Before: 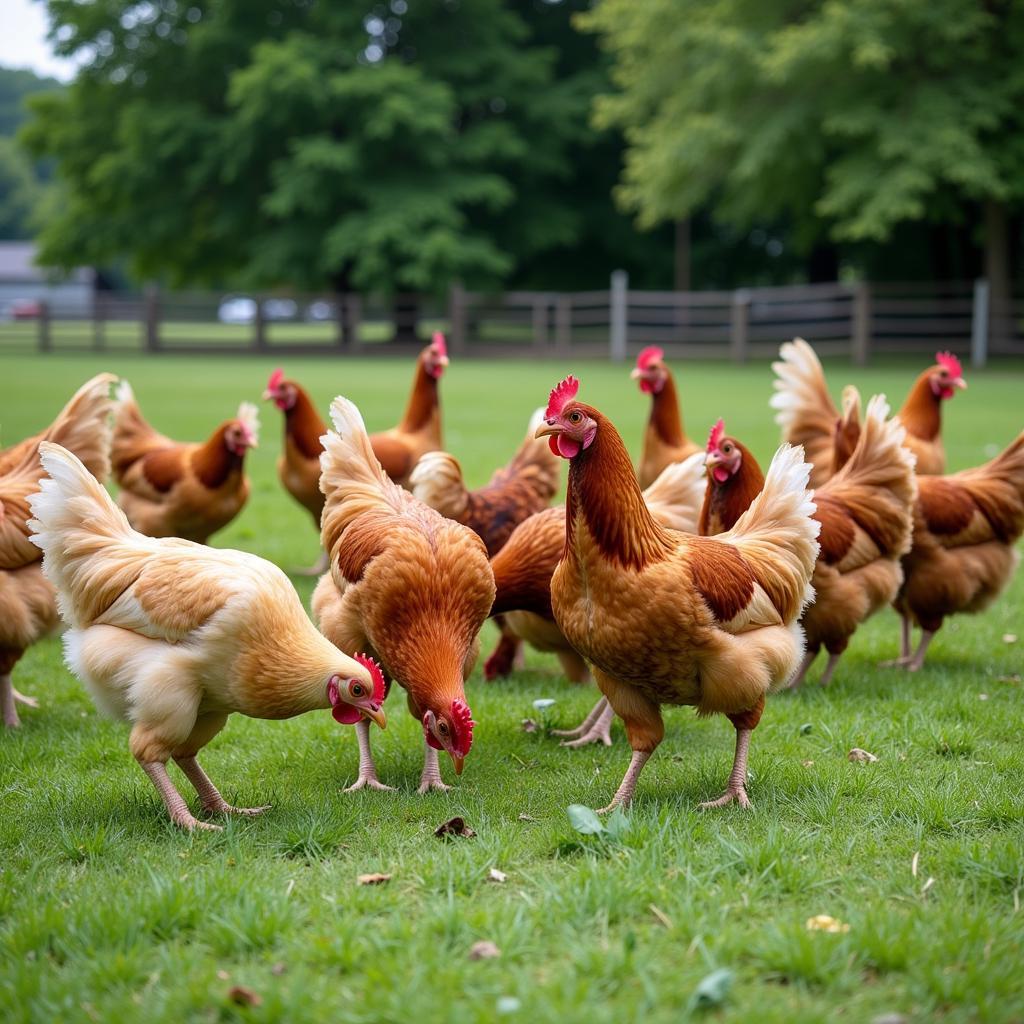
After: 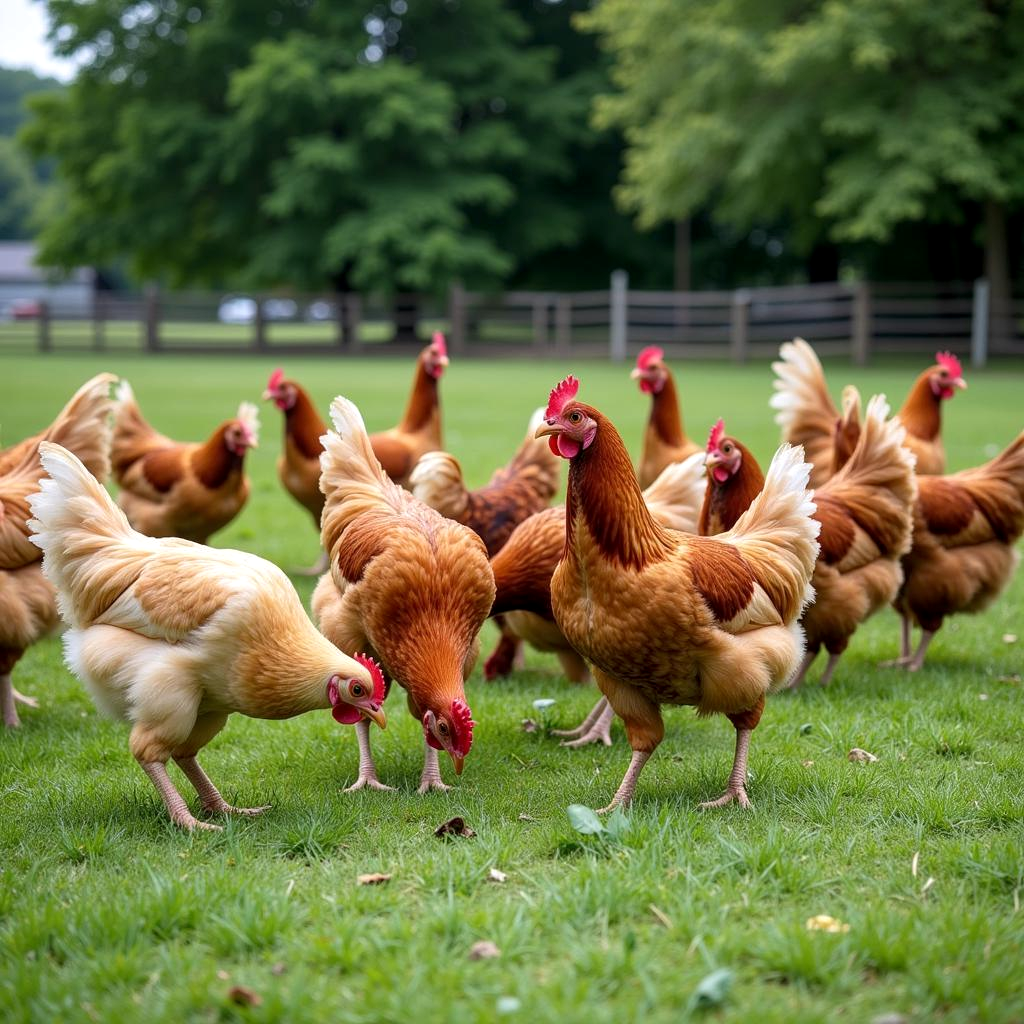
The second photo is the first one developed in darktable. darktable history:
local contrast: highlights 107%, shadows 100%, detail 120%, midtone range 0.2
